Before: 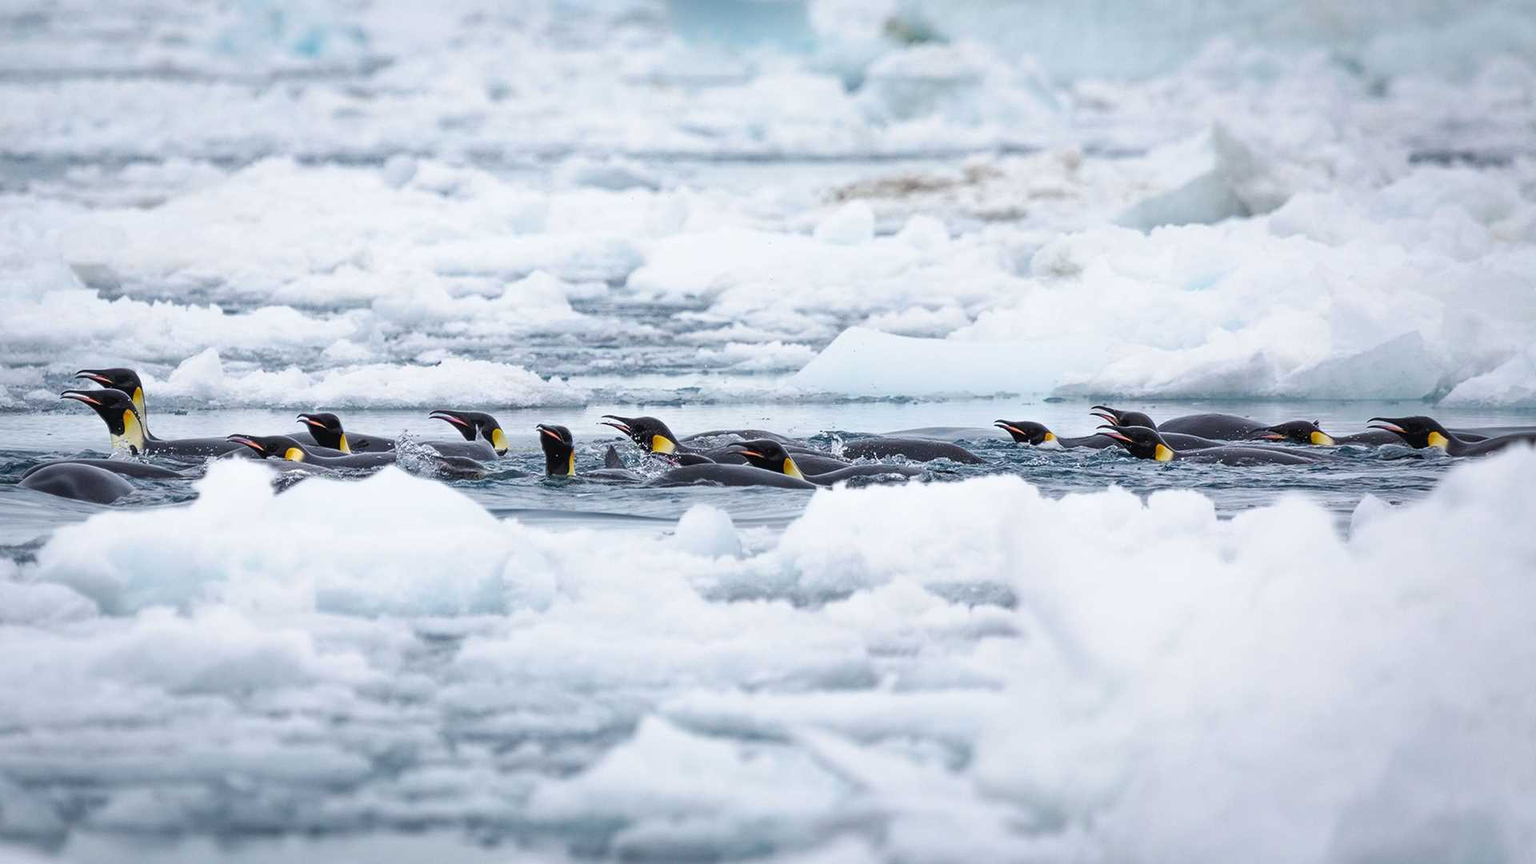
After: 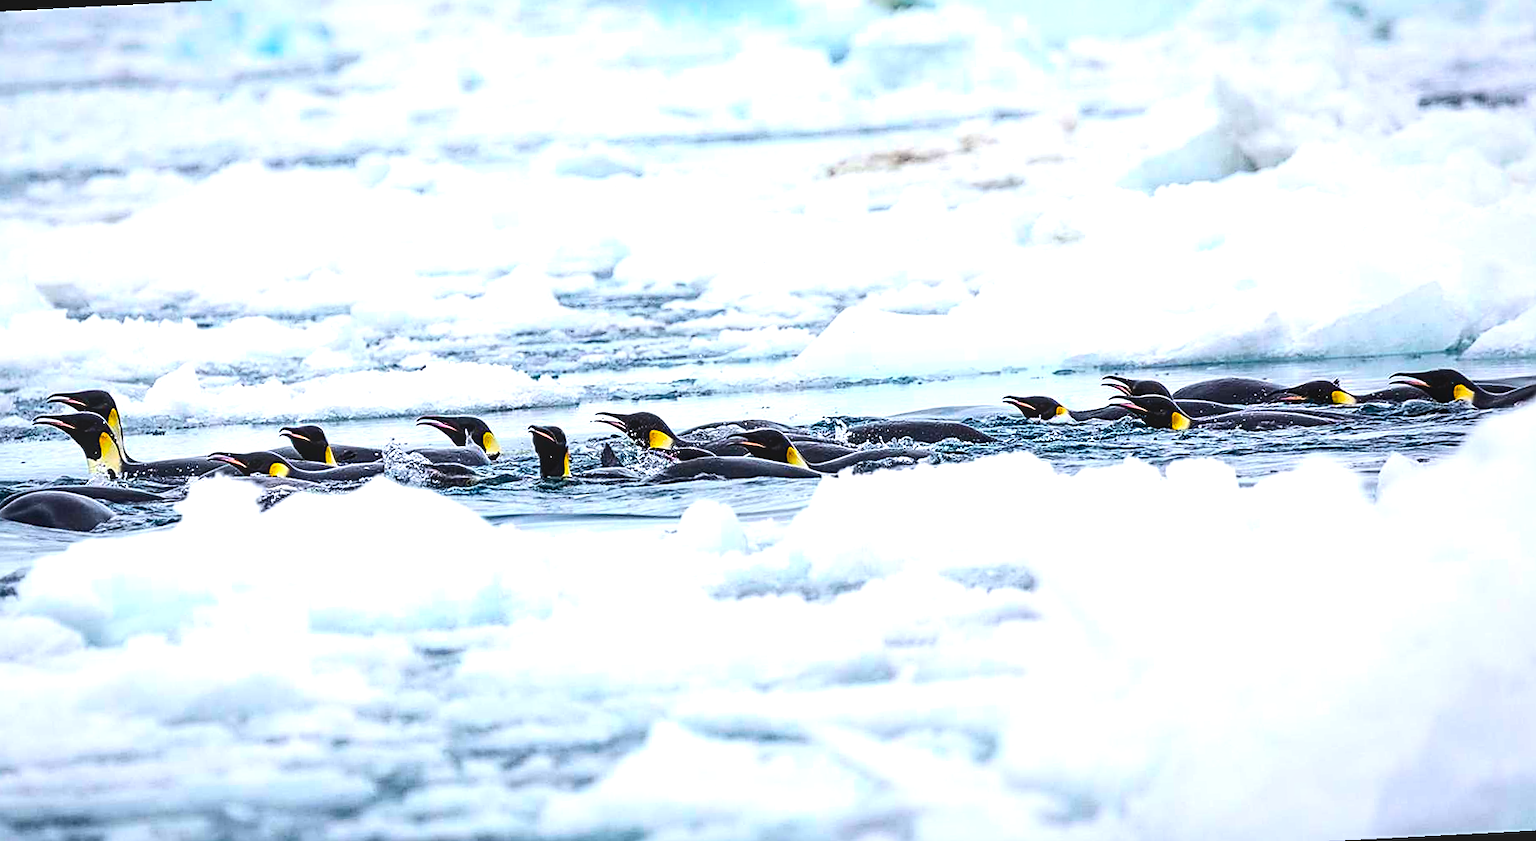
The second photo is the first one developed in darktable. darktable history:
contrast brightness saturation: contrast 0.22
color zones: mix -62.47%
local contrast: on, module defaults
rotate and perspective: rotation -3°, crop left 0.031, crop right 0.968, crop top 0.07, crop bottom 0.93
exposure: compensate highlight preservation false
color balance rgb: linear chroma grading › global chroma 50%, perceptual saturation grading › global saturation 2.34%, global vibrance 6.64%, contrast 12.71%, saturation formula JzAzBz (2021)
sharpen: amount 0.6
tone equalizer: -8 EV -0.417 EV, -7 EV -0.389 EV, -6 EV -0.333 EV, -5 EV -0.222 EV, -3 EV 0.222 EV, -2 EV 0.333 EV, -1 EV 0.389 EV, +0 EV 0.417 EV, edges refinement/feathering 500, mask exposure compensation -1.57 EV, preserve details no
